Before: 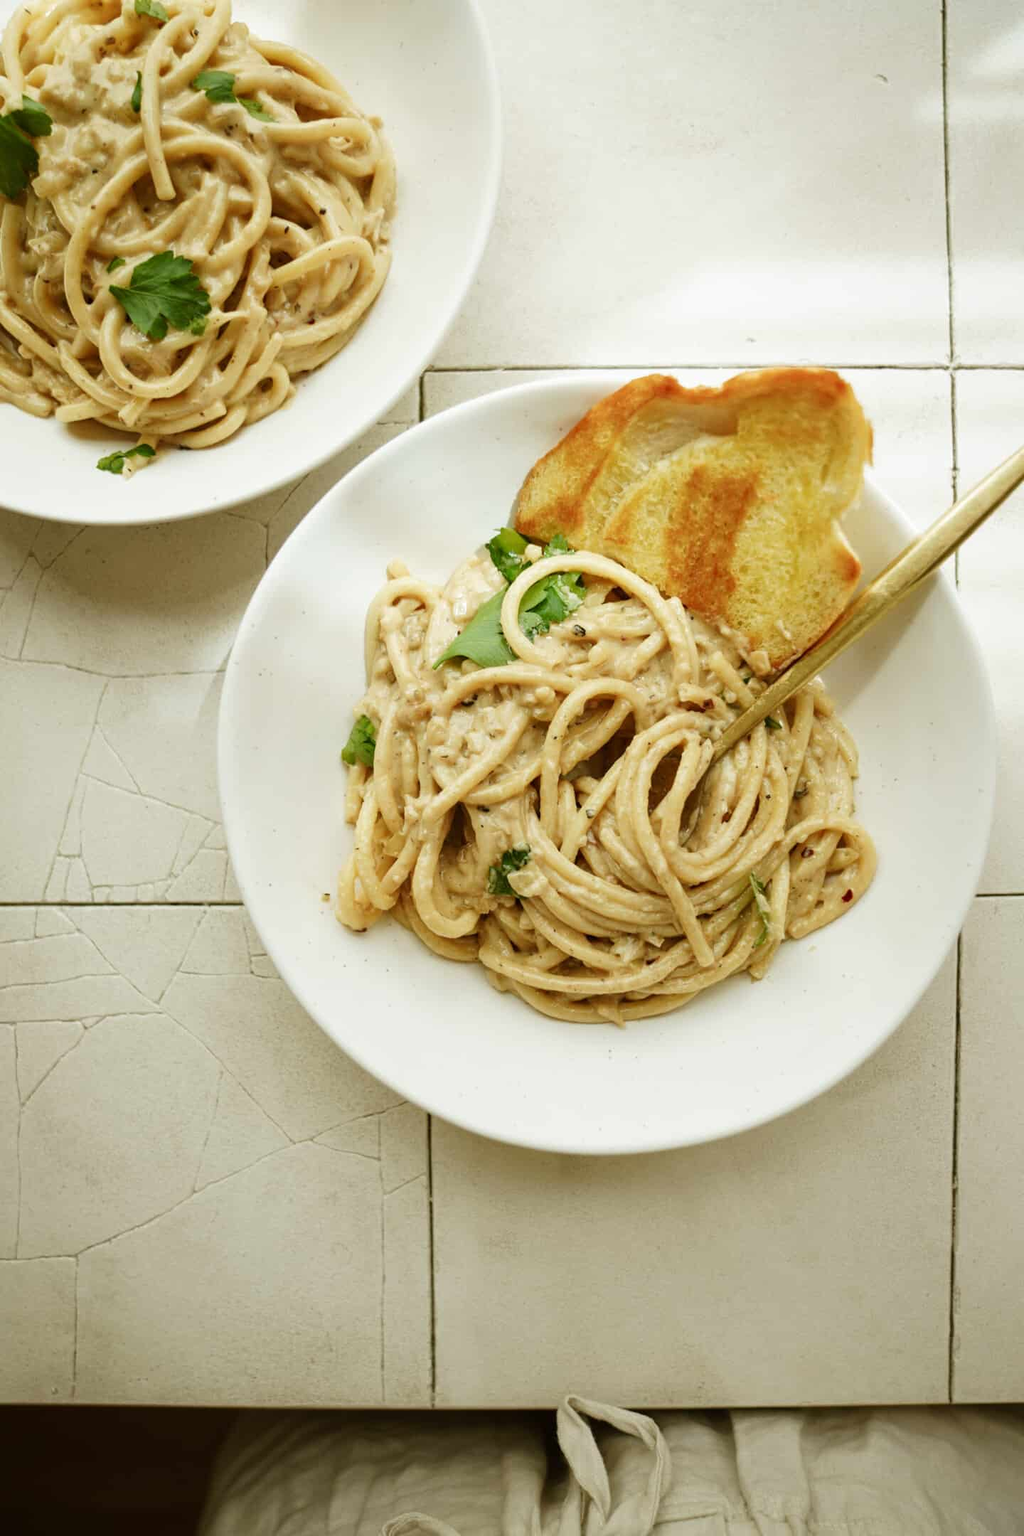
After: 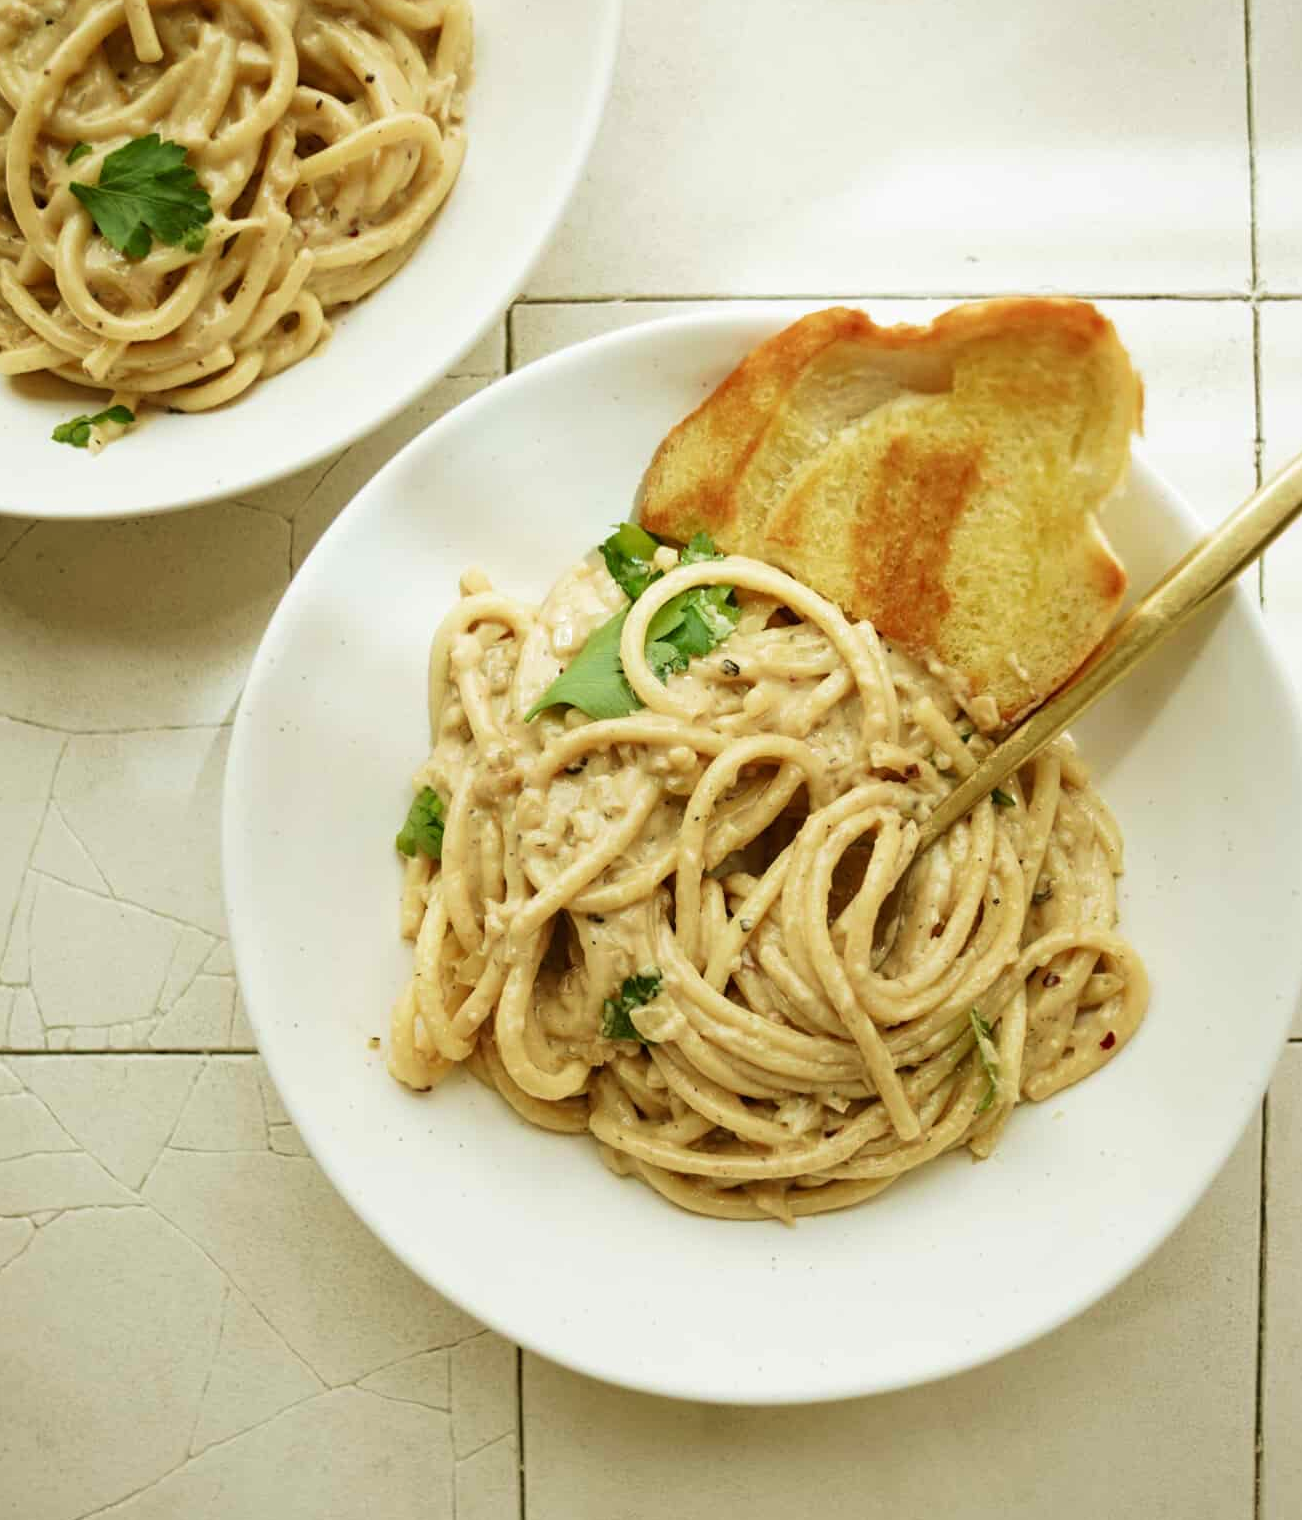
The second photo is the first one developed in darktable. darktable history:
exposure: compensate highlight preservation false
crop: left 5.833%, top 10.143%, right 3.732%, bottom 18.902%
velvia: strength 26.85%
